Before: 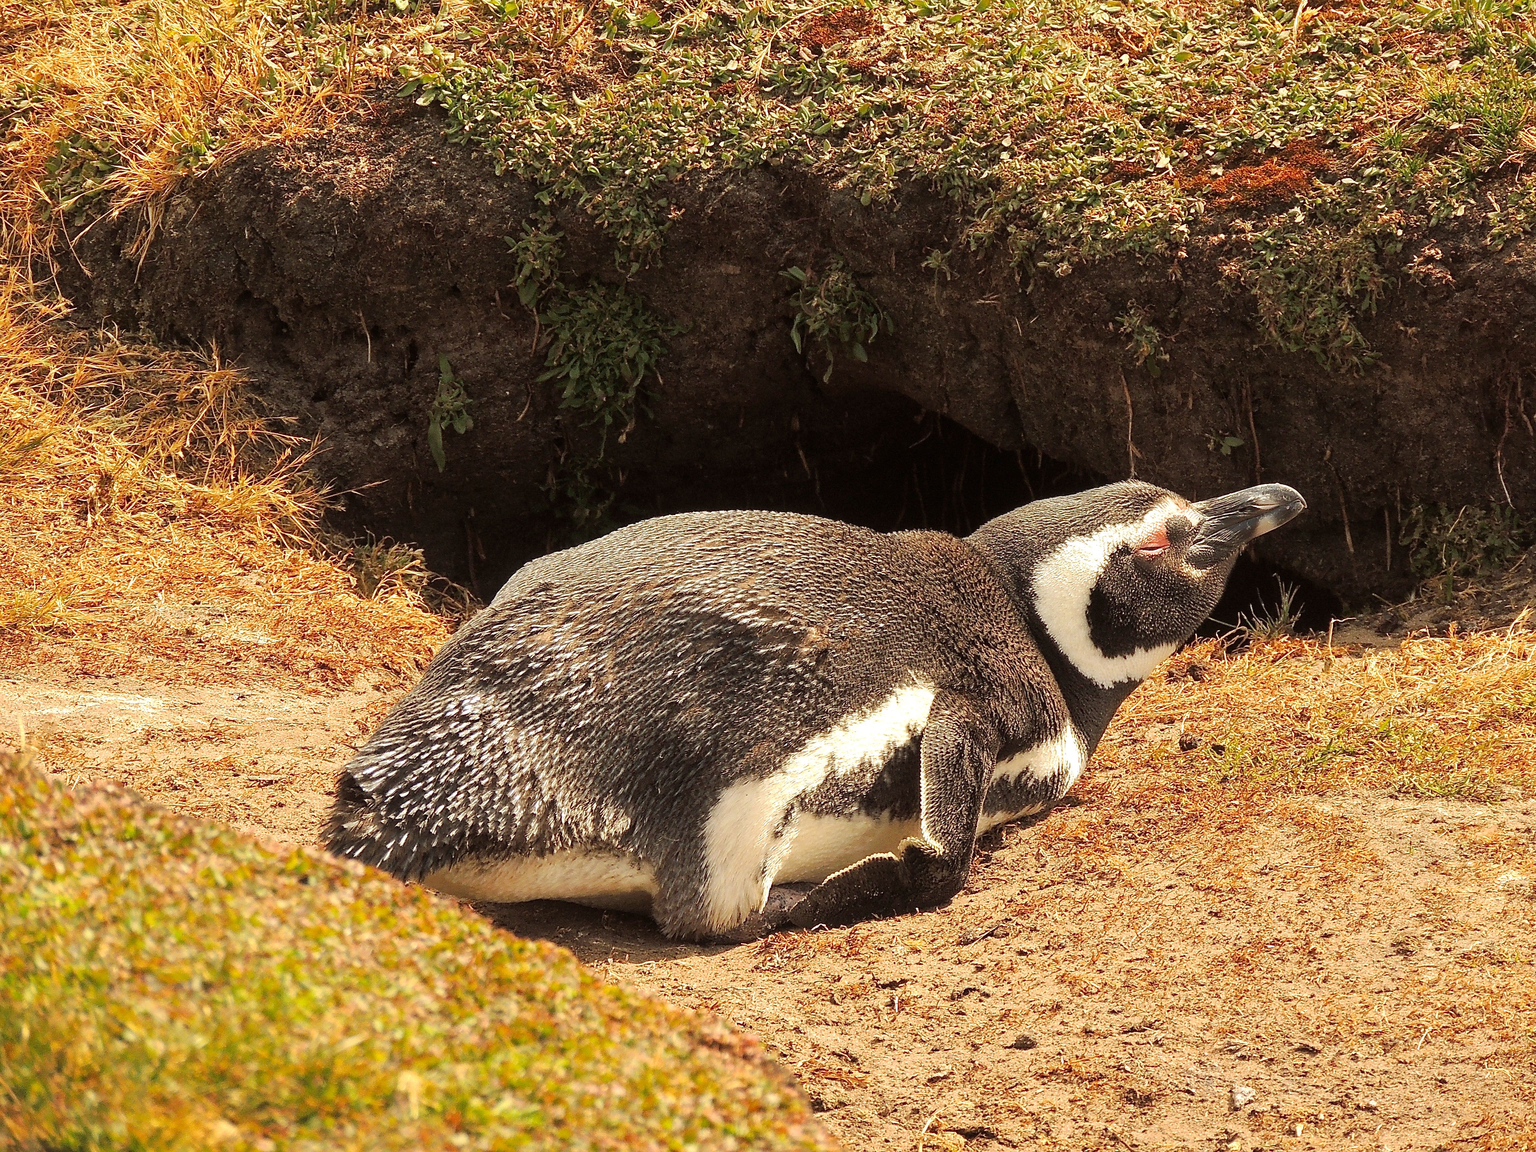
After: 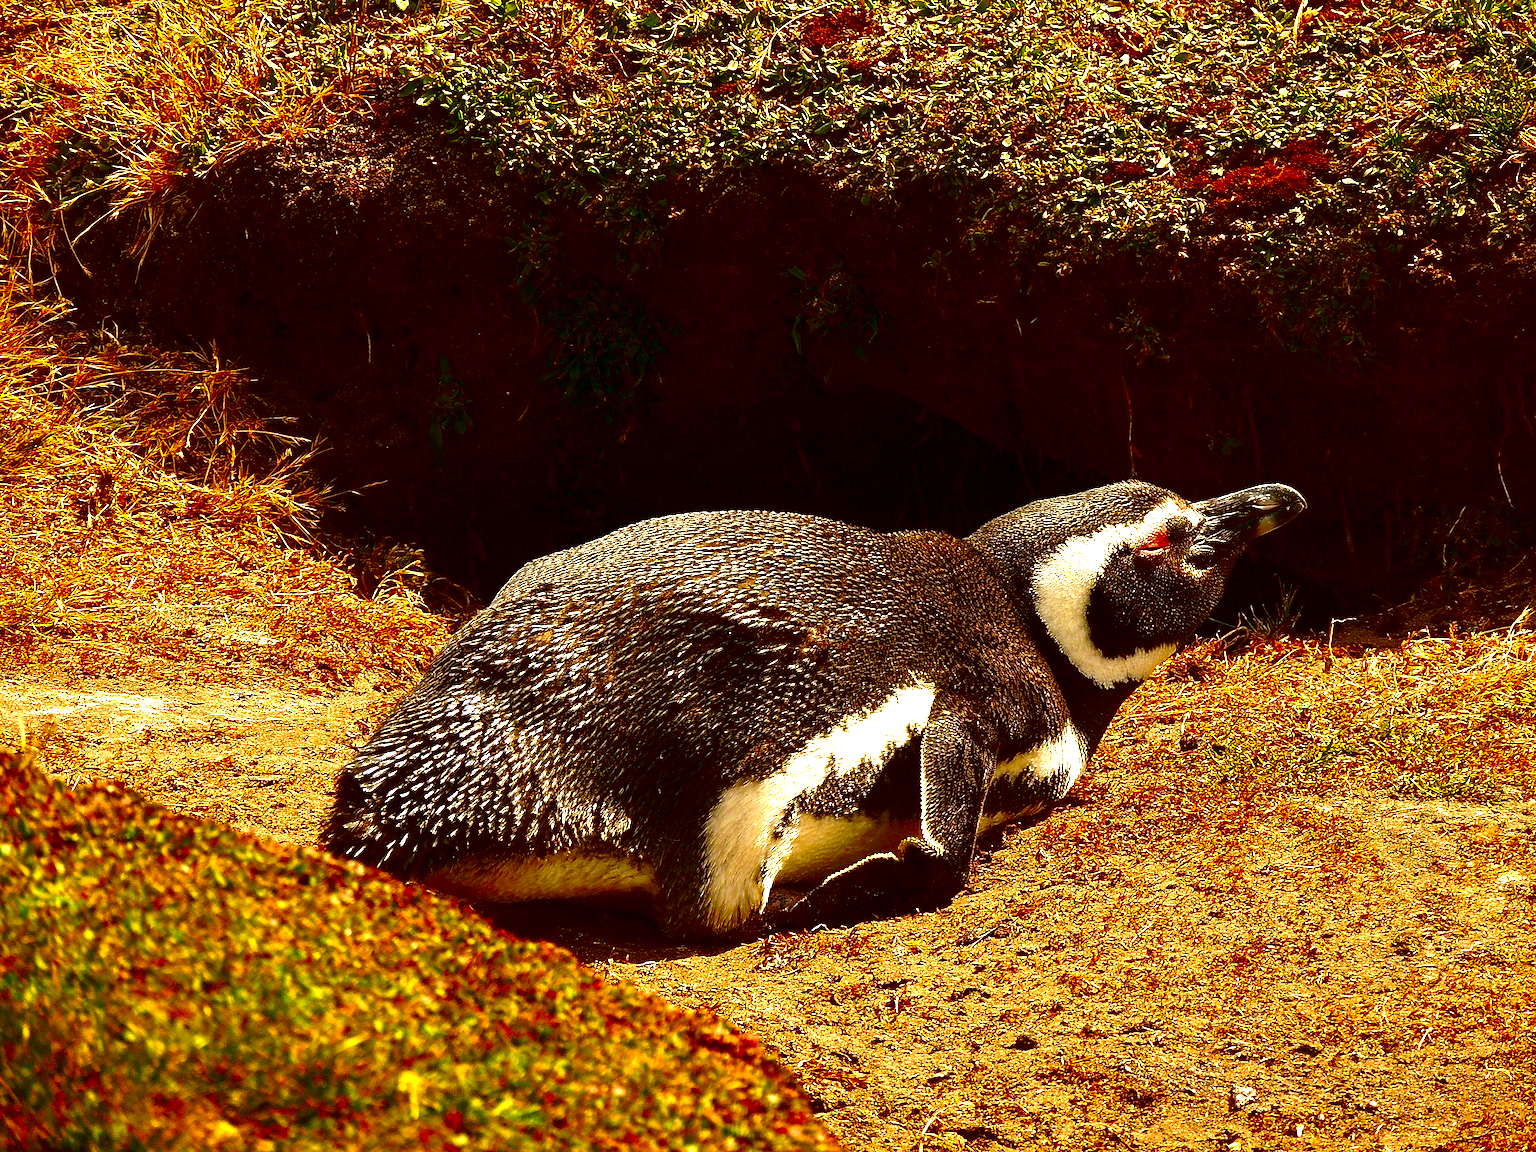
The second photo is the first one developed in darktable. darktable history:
contrast brightness saturation: brightness -0.987, saturation 0.994
exposure: exposure 0.425 EV, compensate exposure bias true, compensate highlight preservation false
